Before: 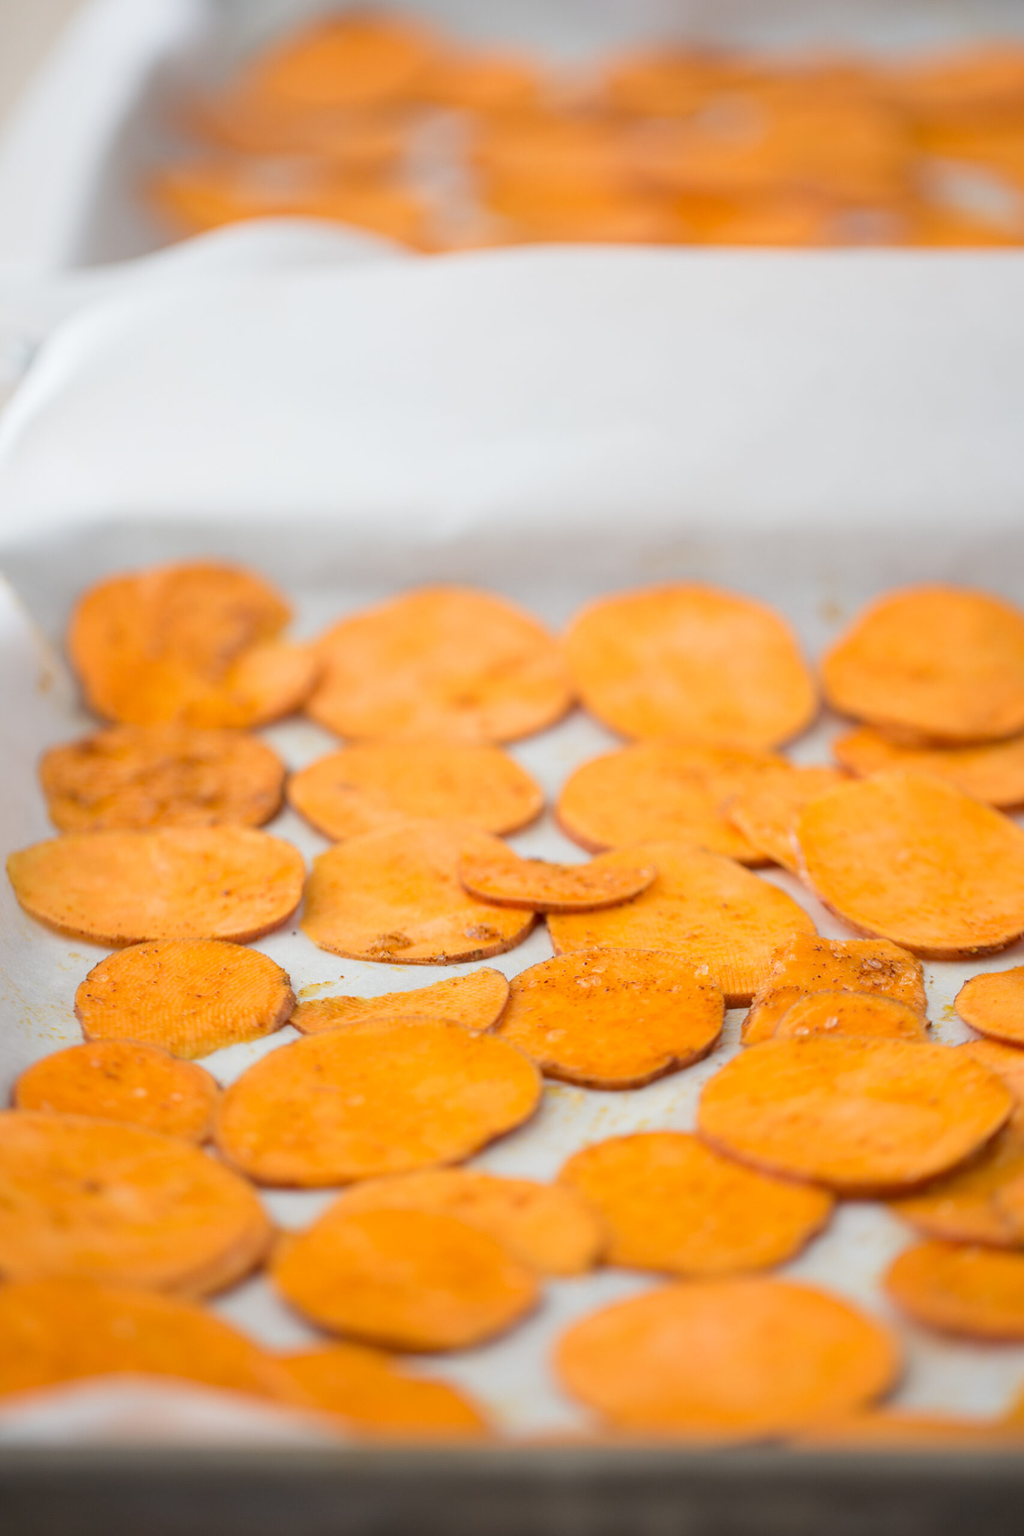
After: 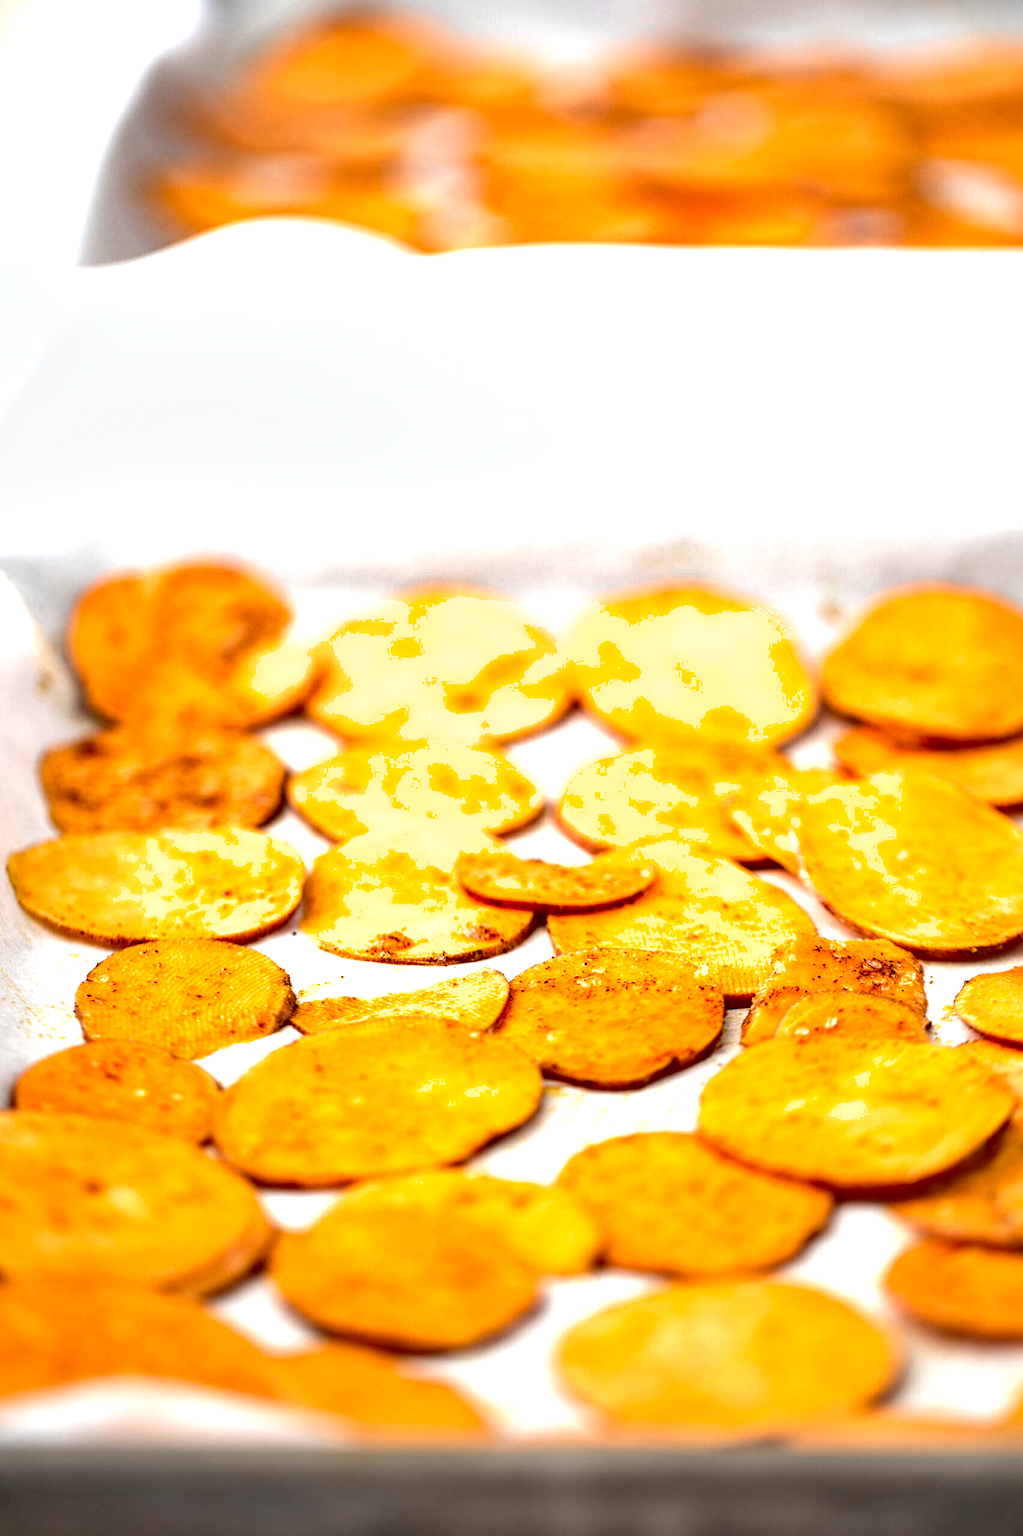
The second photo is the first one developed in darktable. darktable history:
local contrast: highlights 58%, detail 145%
exposure: exposure 0.942 EV, compensate exposure bias true, compensate highlight preservation false
shadows and highlights: shadows 32.48, highlights -46.39, compress 49.57%, soften with gaussian
